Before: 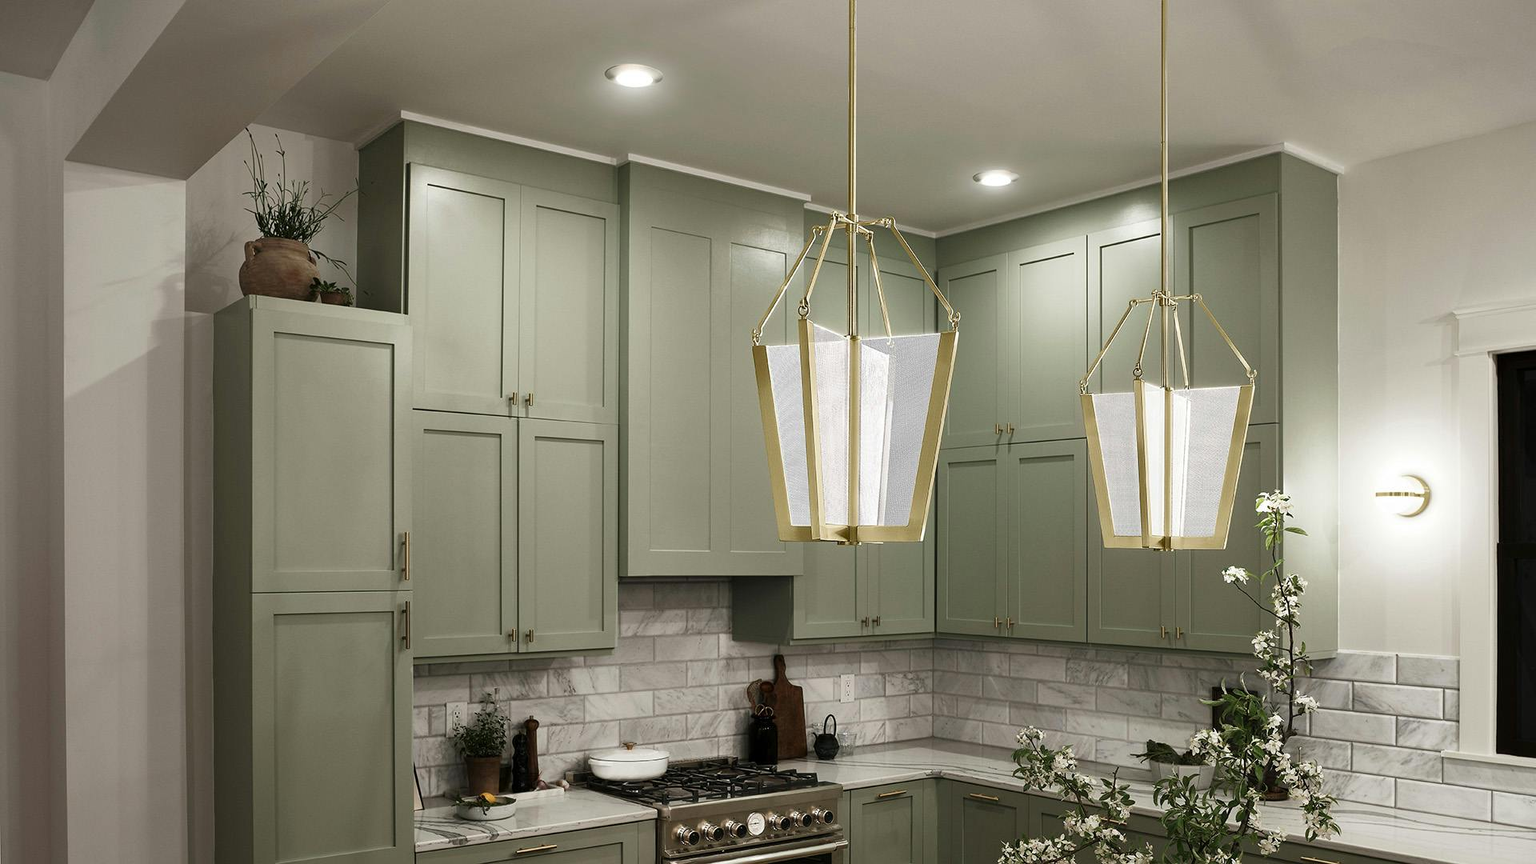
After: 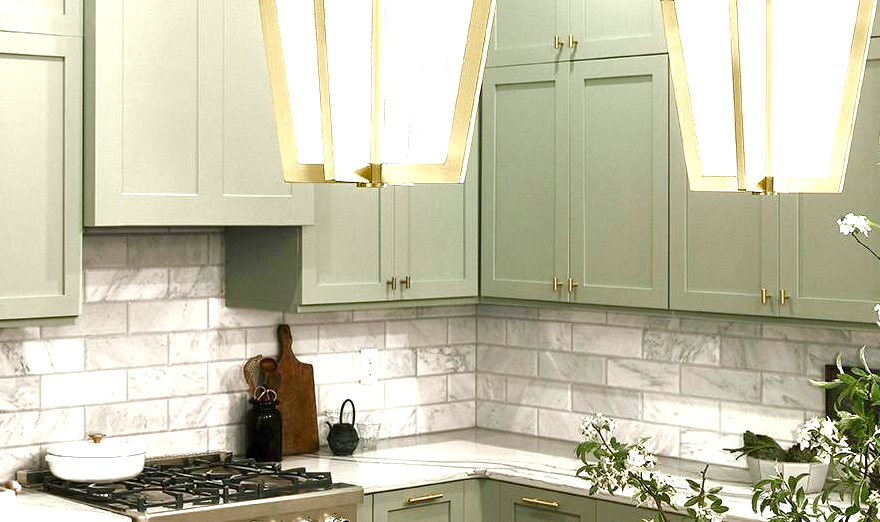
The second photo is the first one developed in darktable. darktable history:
crop: left 35.976%, top 45.819%, right 18.162%, bottom 5.807%
exposure: black level correction 0, exposure 1.1 EV, compensate exposure bias true, compensate highlight preservation false
color balance rgb: perceptual saturation grading › global saturation 20%, perceptual saturation grading › highlights -50%, perceptual saturation grading › shadows 30%, perceptual brilliance grading › global brilliance 10%, perceptual brilliance grading › shadows 15%
